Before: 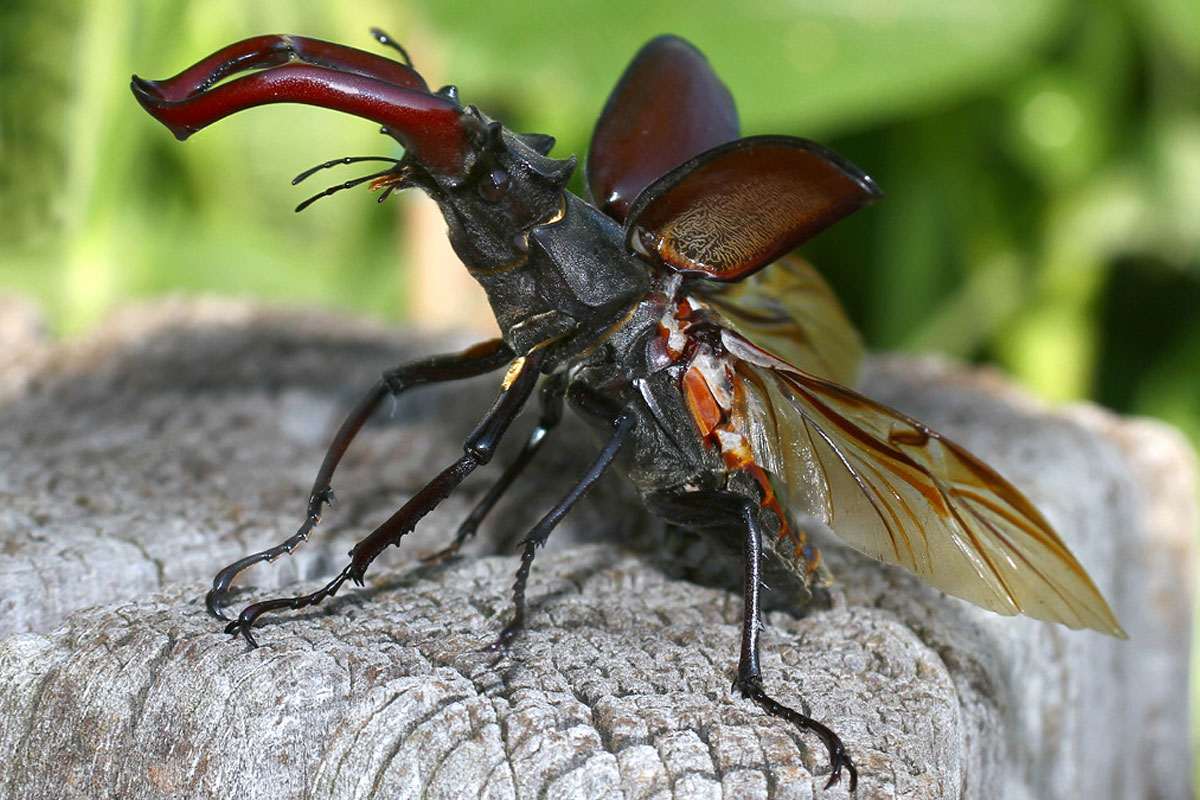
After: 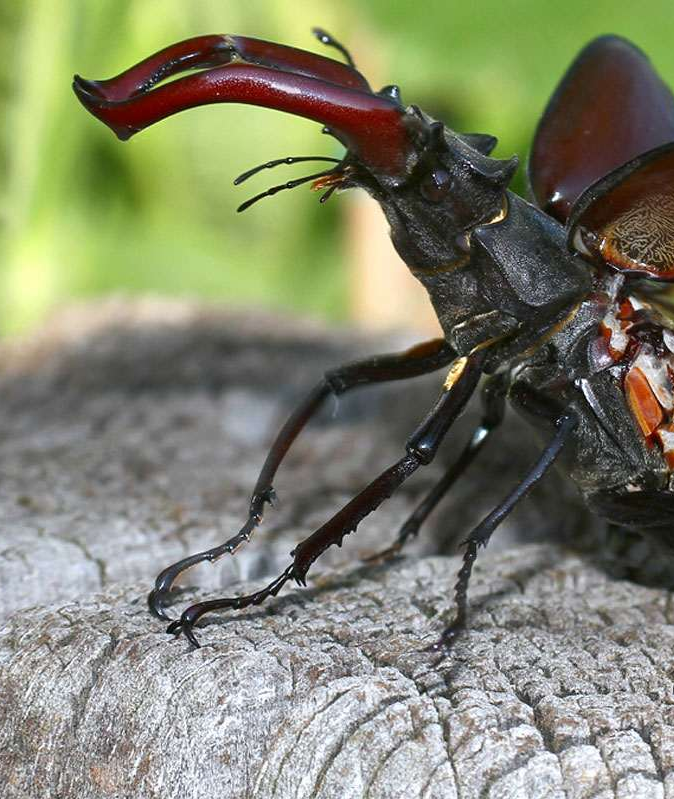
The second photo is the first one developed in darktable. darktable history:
crop: left 4.874%, right 38.928%
